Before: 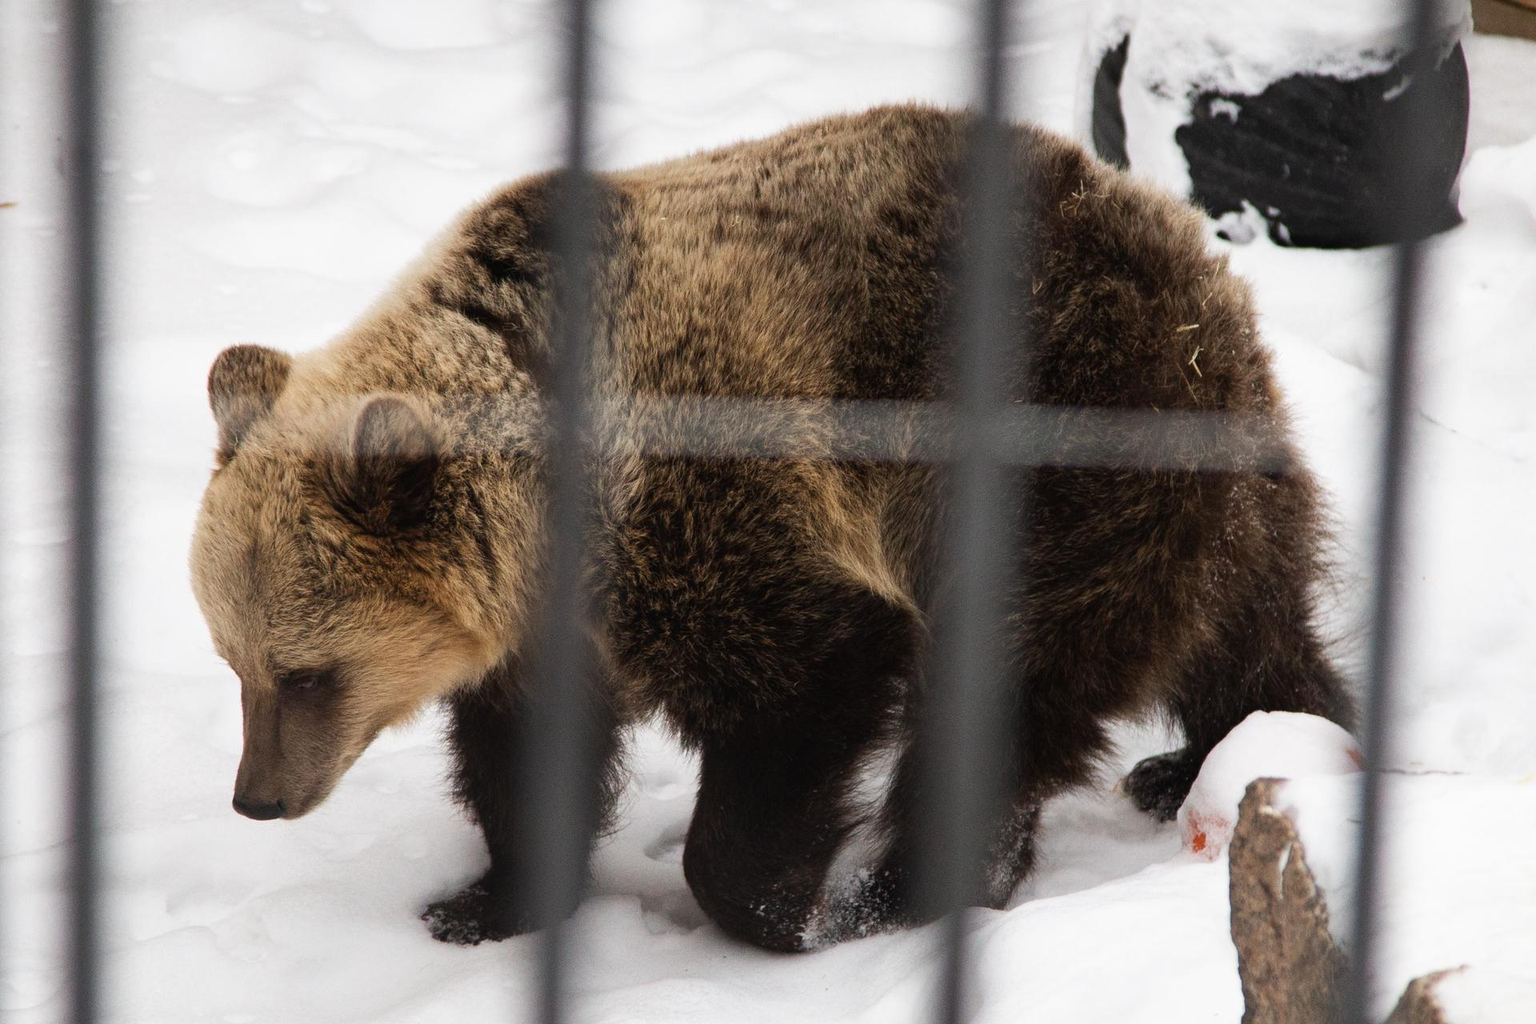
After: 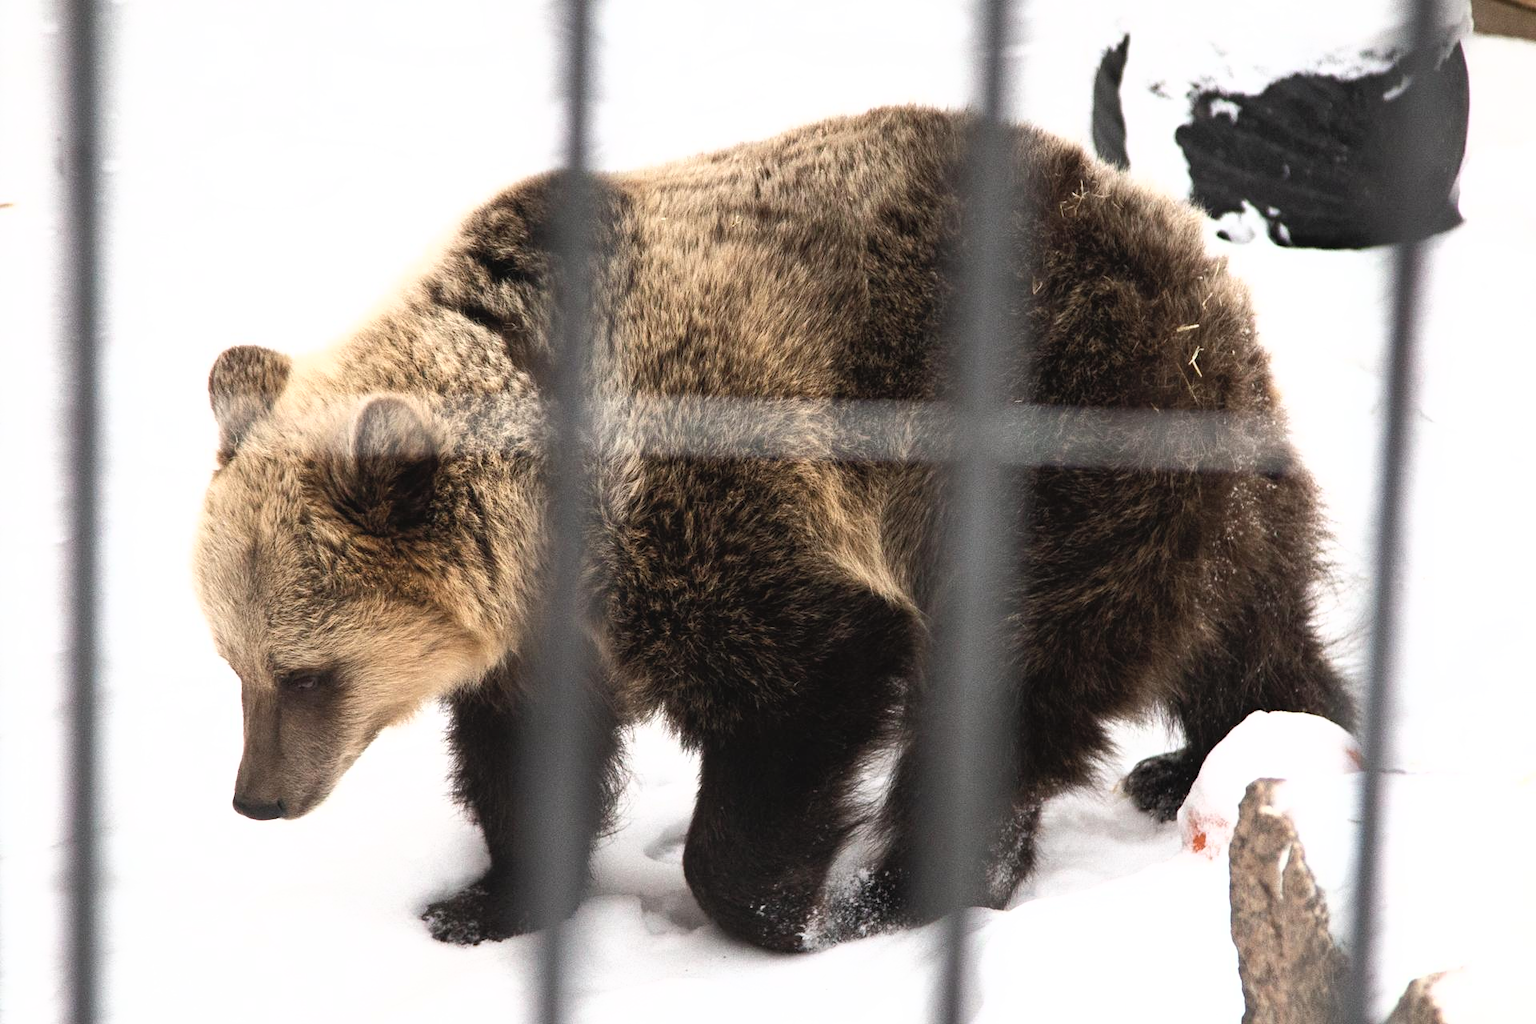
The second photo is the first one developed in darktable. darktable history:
tone curve: curves: ch0 [(0, 0) (0.003, 0.032) (0.011, 0.036) (0.025, 0.049) (0.044, 0.075) (0.069, 0.112) (0.1, 0.151) (0.136, 0.197) (0.177, 0.241) (0.224, 0.295) (0.277, 0.355) (0.335, 0.429) (0.399, 0.512) (0.468, 0.607) (0.543, 0.702) (0.623, 0.796) (0.709, 0.903) (0.801, 0.987) (0.898, 0.997) (1, 1)], color space Lab, independent channels, preserve colors none
